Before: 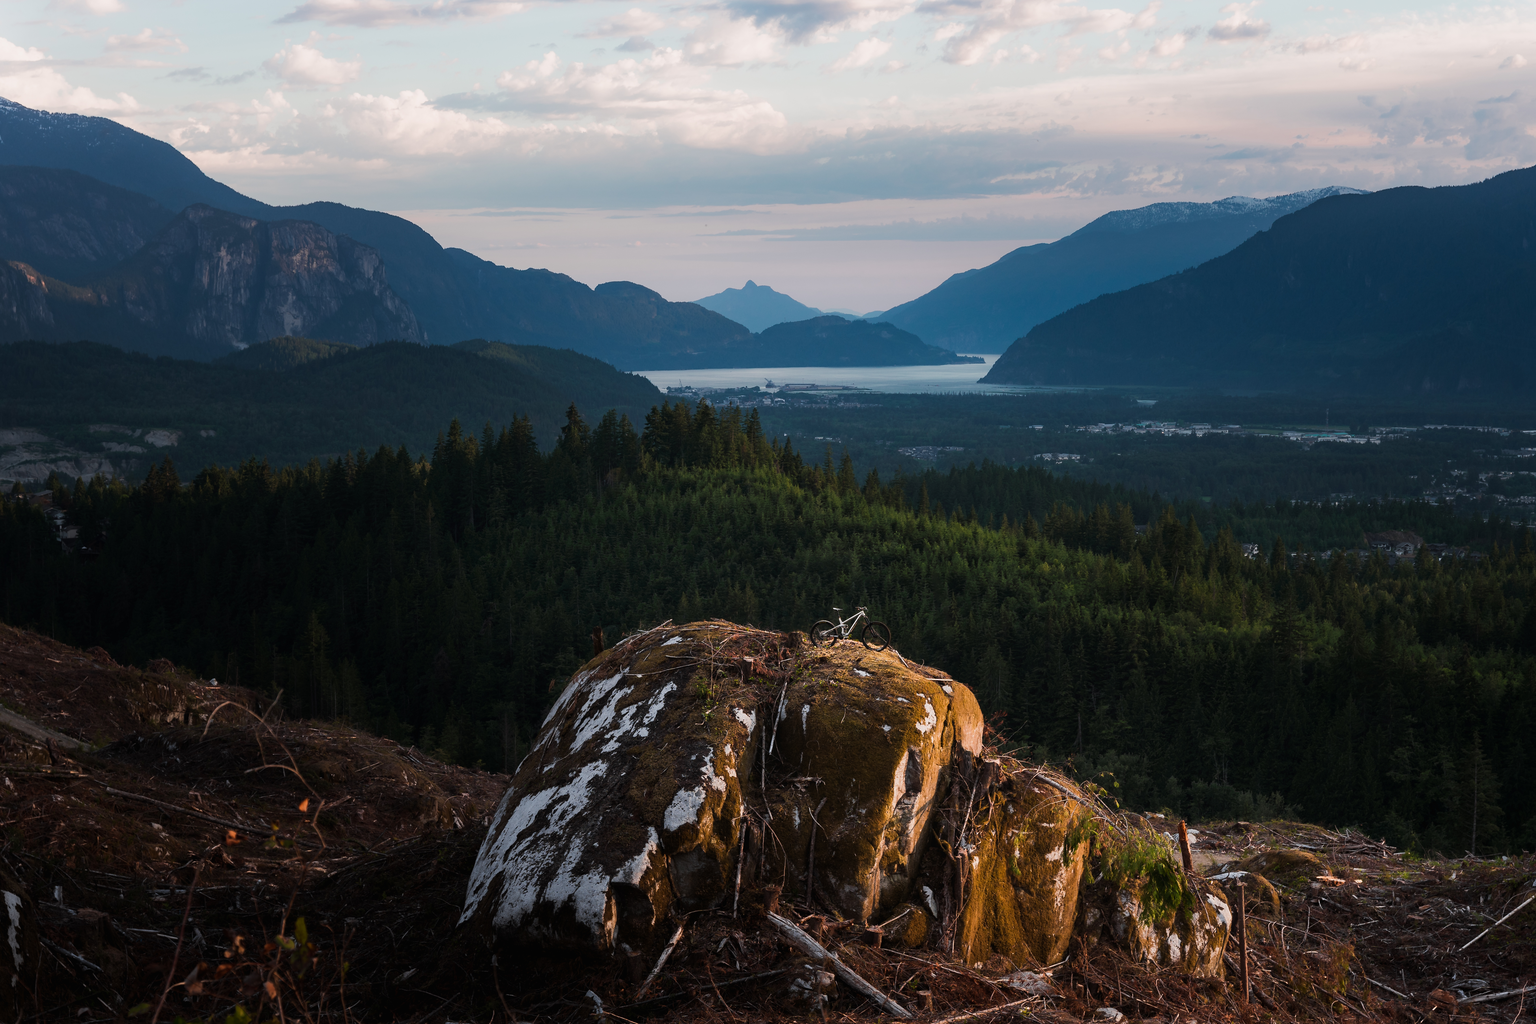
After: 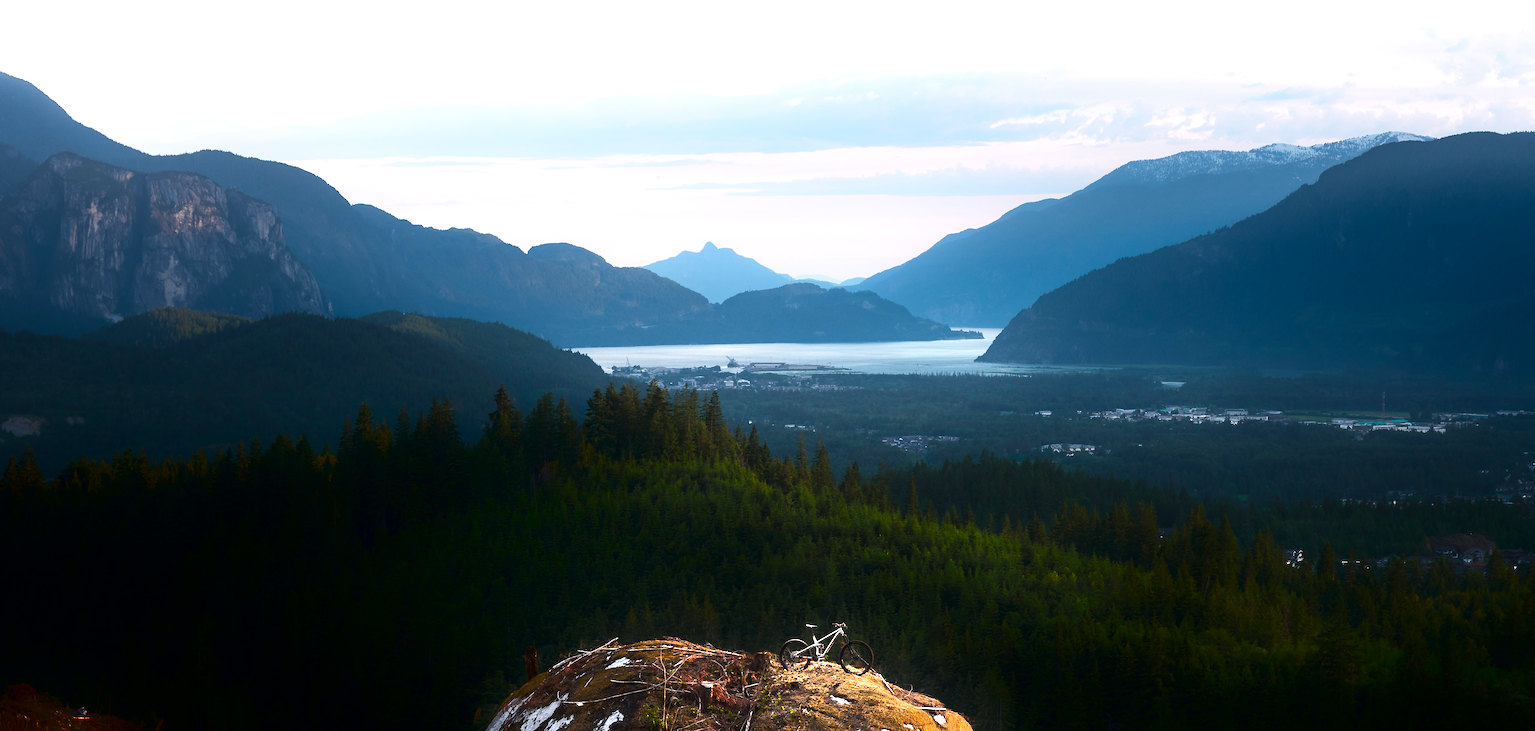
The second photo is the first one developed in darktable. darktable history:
crop and rotate: left 9.347%, top 7.212%, right 5.05%, bottom 31.684%
exposure: black level correction 0, exposure 1.105 EV, compensate highlight preservation false
shadows and highlights: shadows -70.71, highlights 35.69, soften with gaussian
